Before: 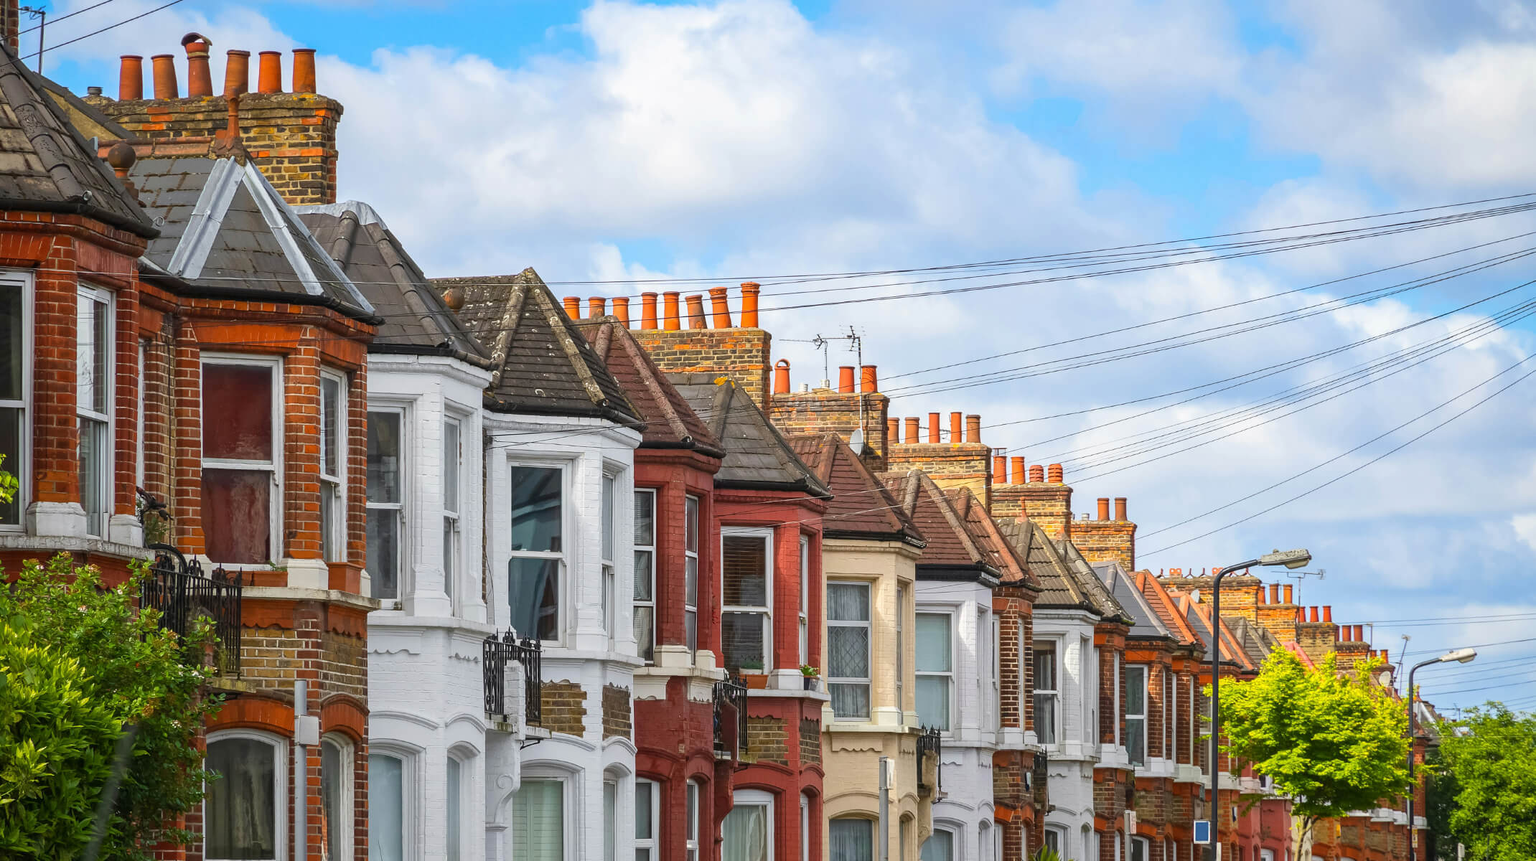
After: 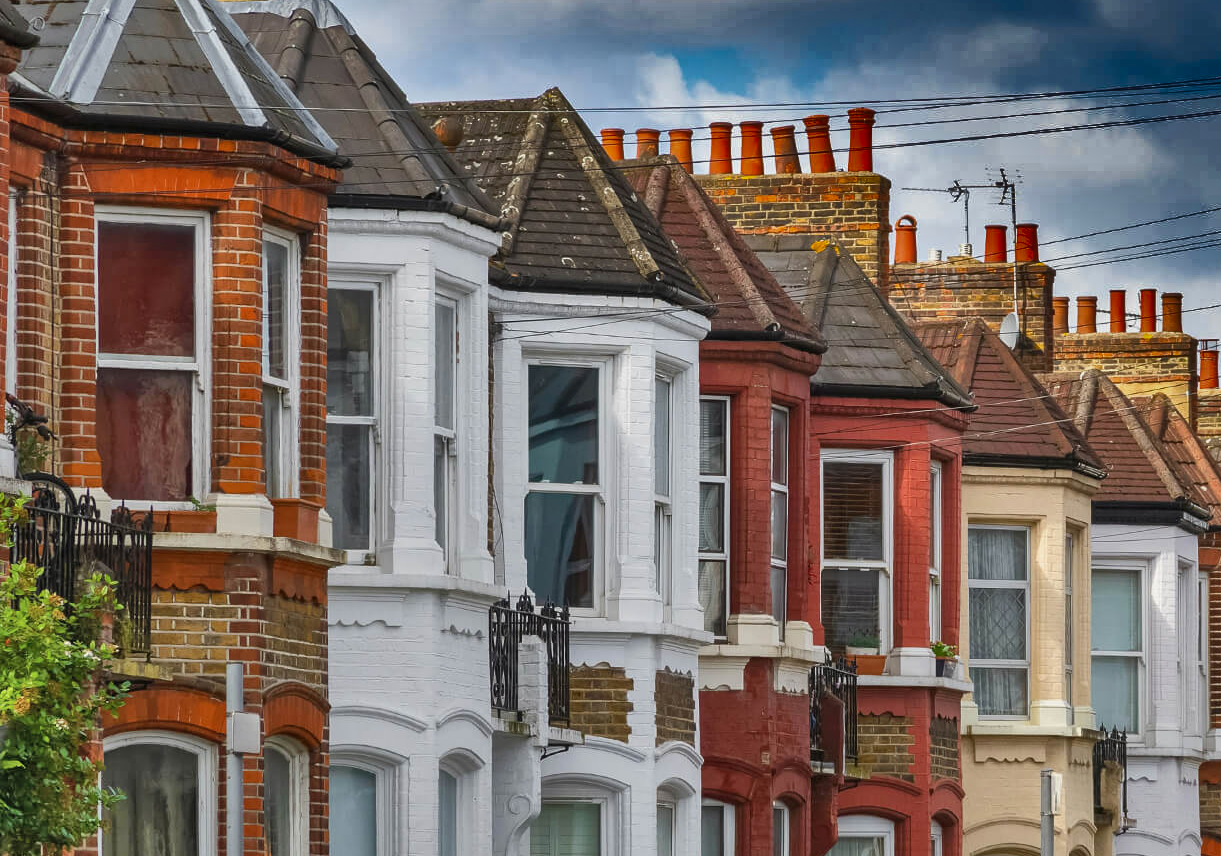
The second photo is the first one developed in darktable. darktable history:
crop: left 8.604%, top 23.81%, right 34.302%, bottom 4.796%
exposure: compensate exposure bias true, compensate highlight preservation false
shadows and highlights: radius 124.26, shadows 98.56, white point adjustment -2.98, highlights -98.48, soften with gaussian
